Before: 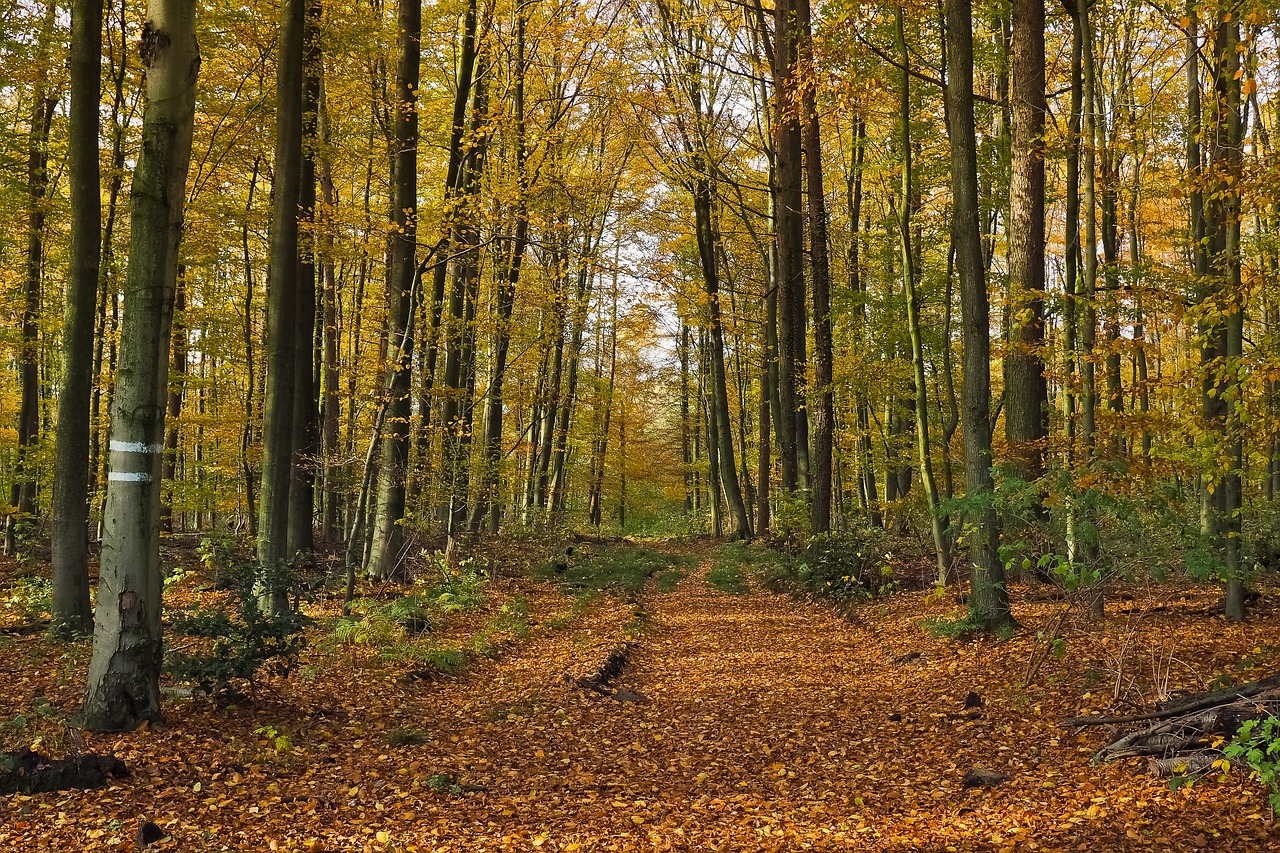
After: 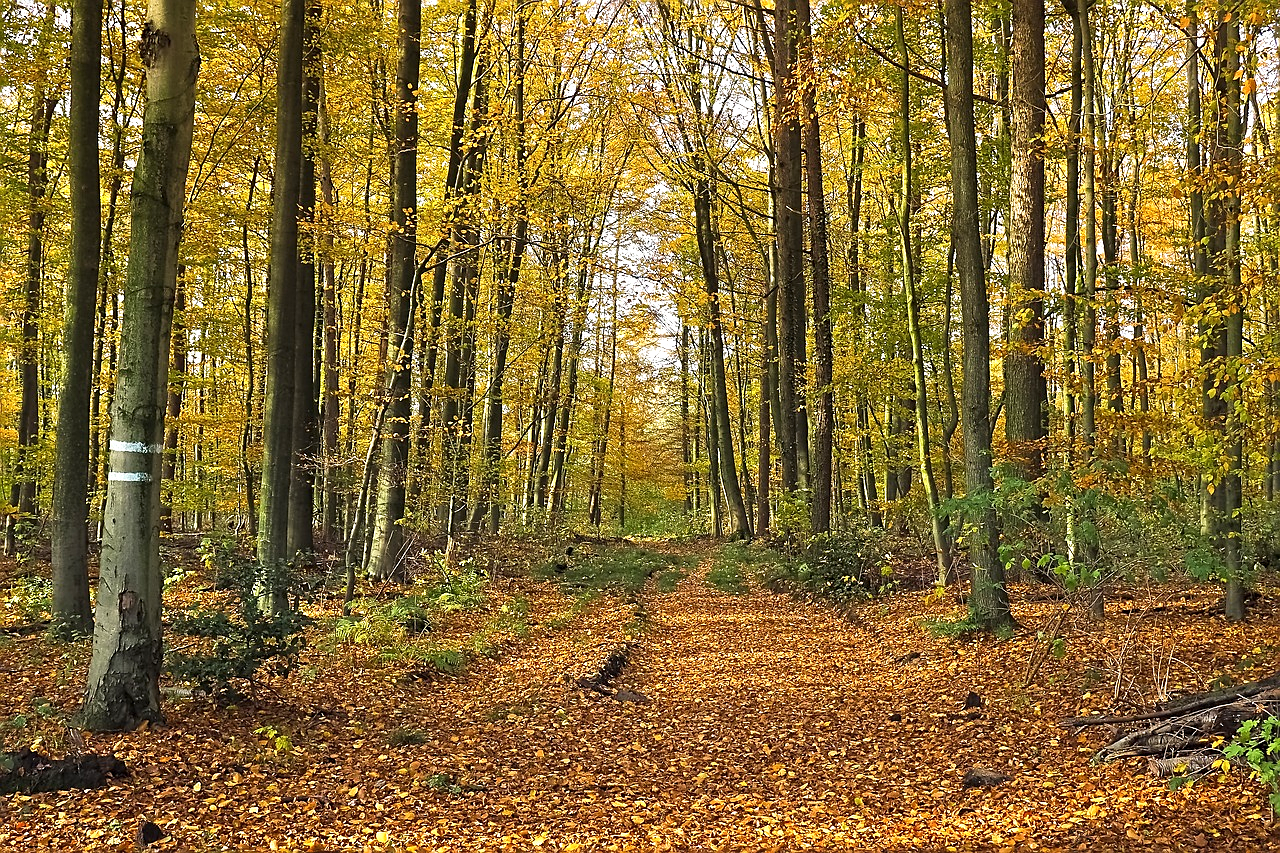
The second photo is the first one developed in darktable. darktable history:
sharpen: on, module defaults
exposure: black level correction 0, exposure 0.684 EV, compensate highlight preservation false
